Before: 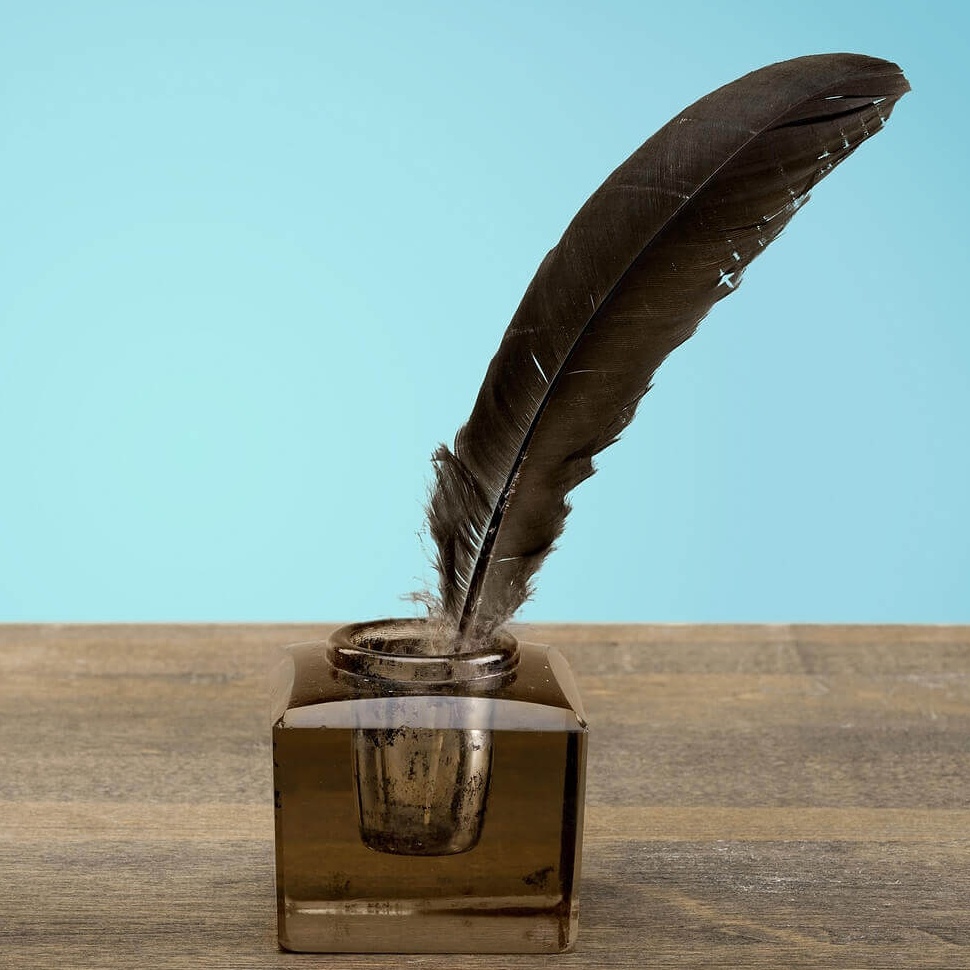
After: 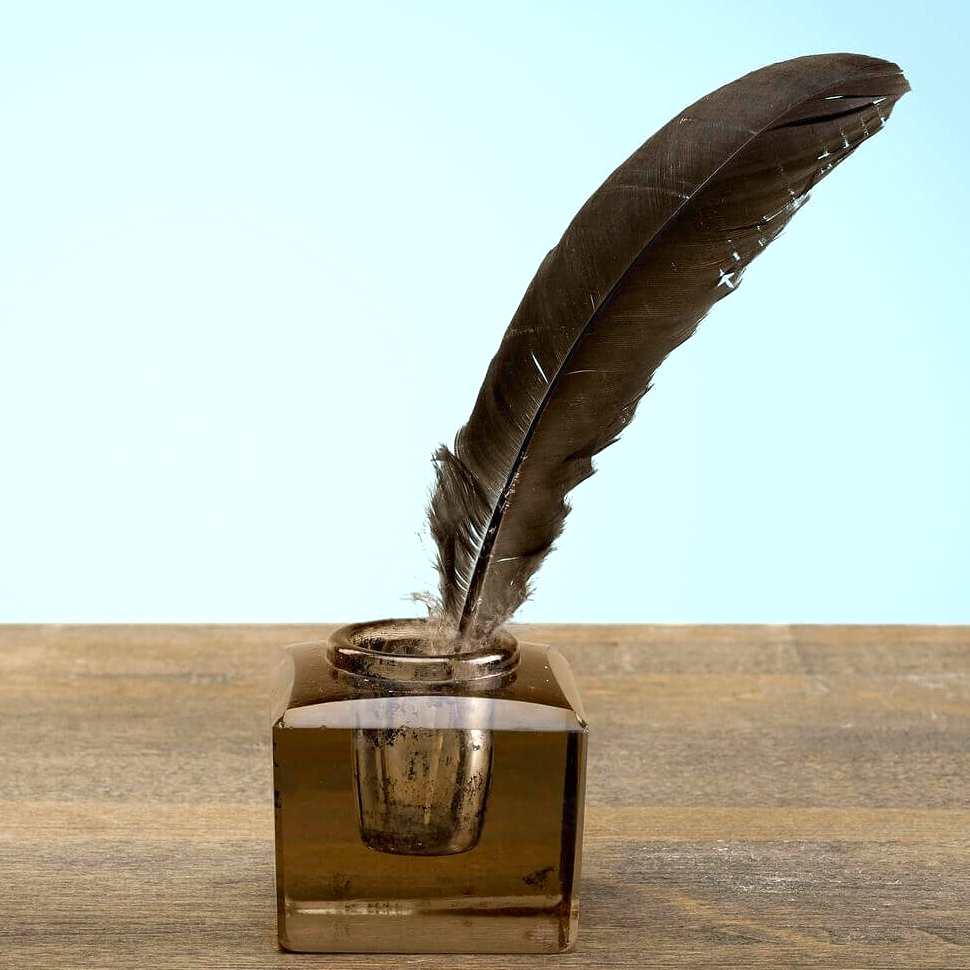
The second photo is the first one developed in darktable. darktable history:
color zones: curves: ch0 [(0, 0.48) (0.209, 0.398) (0.305, 0.332) (0.429, 0.493) (0.571, 0.5) (0.714, 0.5) (0.857, 0.5) (1, 0.48)]; ch1 [(0, 0.633) (0.143, 0.586) (0.286, 0.489) (0.429, 0.448) (0.571, 0.31) (0.714, 0.335) (0.857, 0.492) (1, 0.633)]; ch2 [(0, 0.448) (0.143, 0.498) (0.286, 0.5) (0.429, 0.5) (0.571, 0.5) (0.714, 0.5) (0.857, 0.5) (1, 0.448)]
exposure: exposure 0.657 EV, compensate highlight preservation false
